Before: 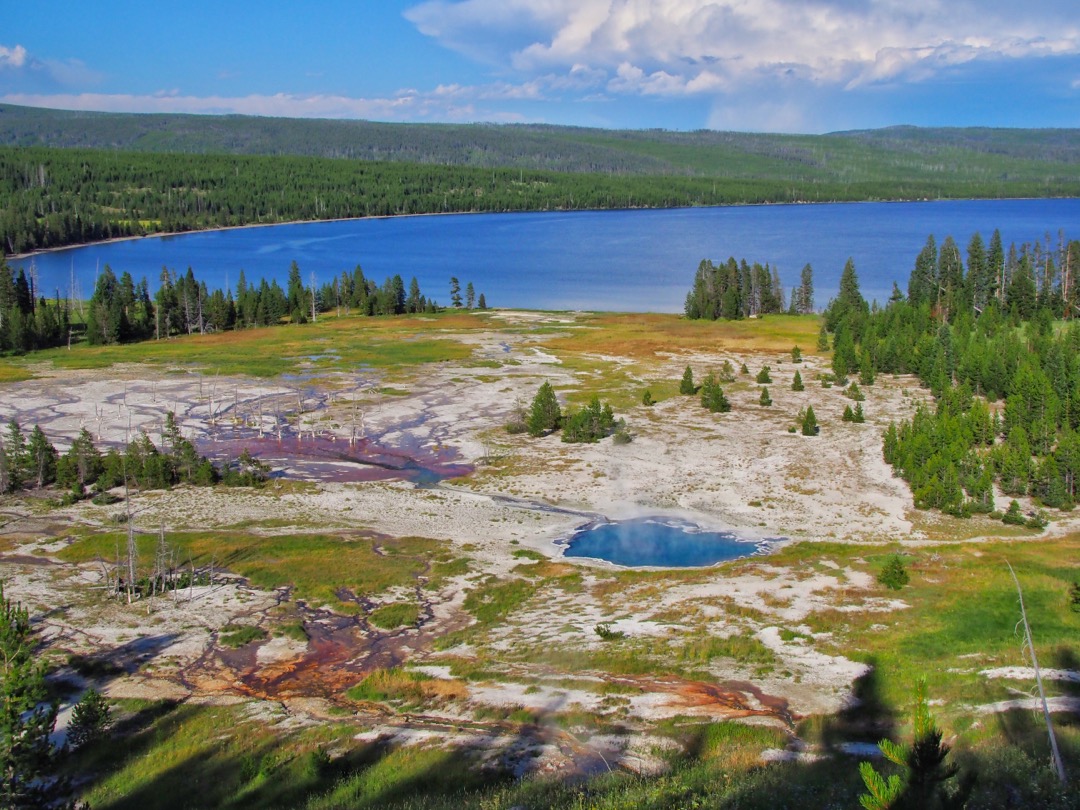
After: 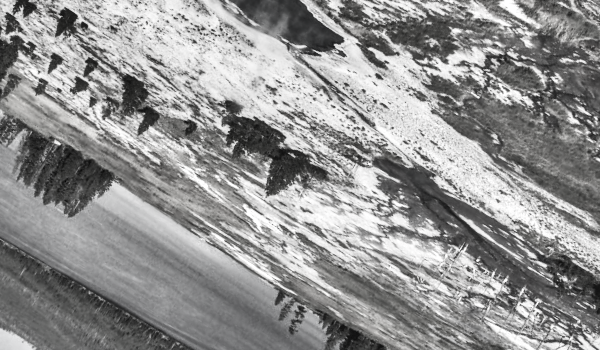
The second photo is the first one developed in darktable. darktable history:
exposure: black level correction -0.015, exposure -0.131 EV, compensate exposure bias true, compensate highlight preservation false
crop and rotate: angle 148.16°, left 9.152%, top 15.67%, right 4.487%, bottom 17.178%
color balance rgb: perceptual saturation grading › global saturation 34.822%, perceptual saturation grading › highlights -25.531%, perceptual saturation grading › shadows 49.725%
contrast brightness saturation: contrast 0.548, brightness 0.482, saturation -0.984
local contrast: detail 142%
shadows and highlights: shadows 24.34, highlights -77.88, soften with gaussian
color zones: curves: ch0 [(0.27, 0.396) (0.563, 0.504) (0.75, 0.5) (0.787, 0.307)]
